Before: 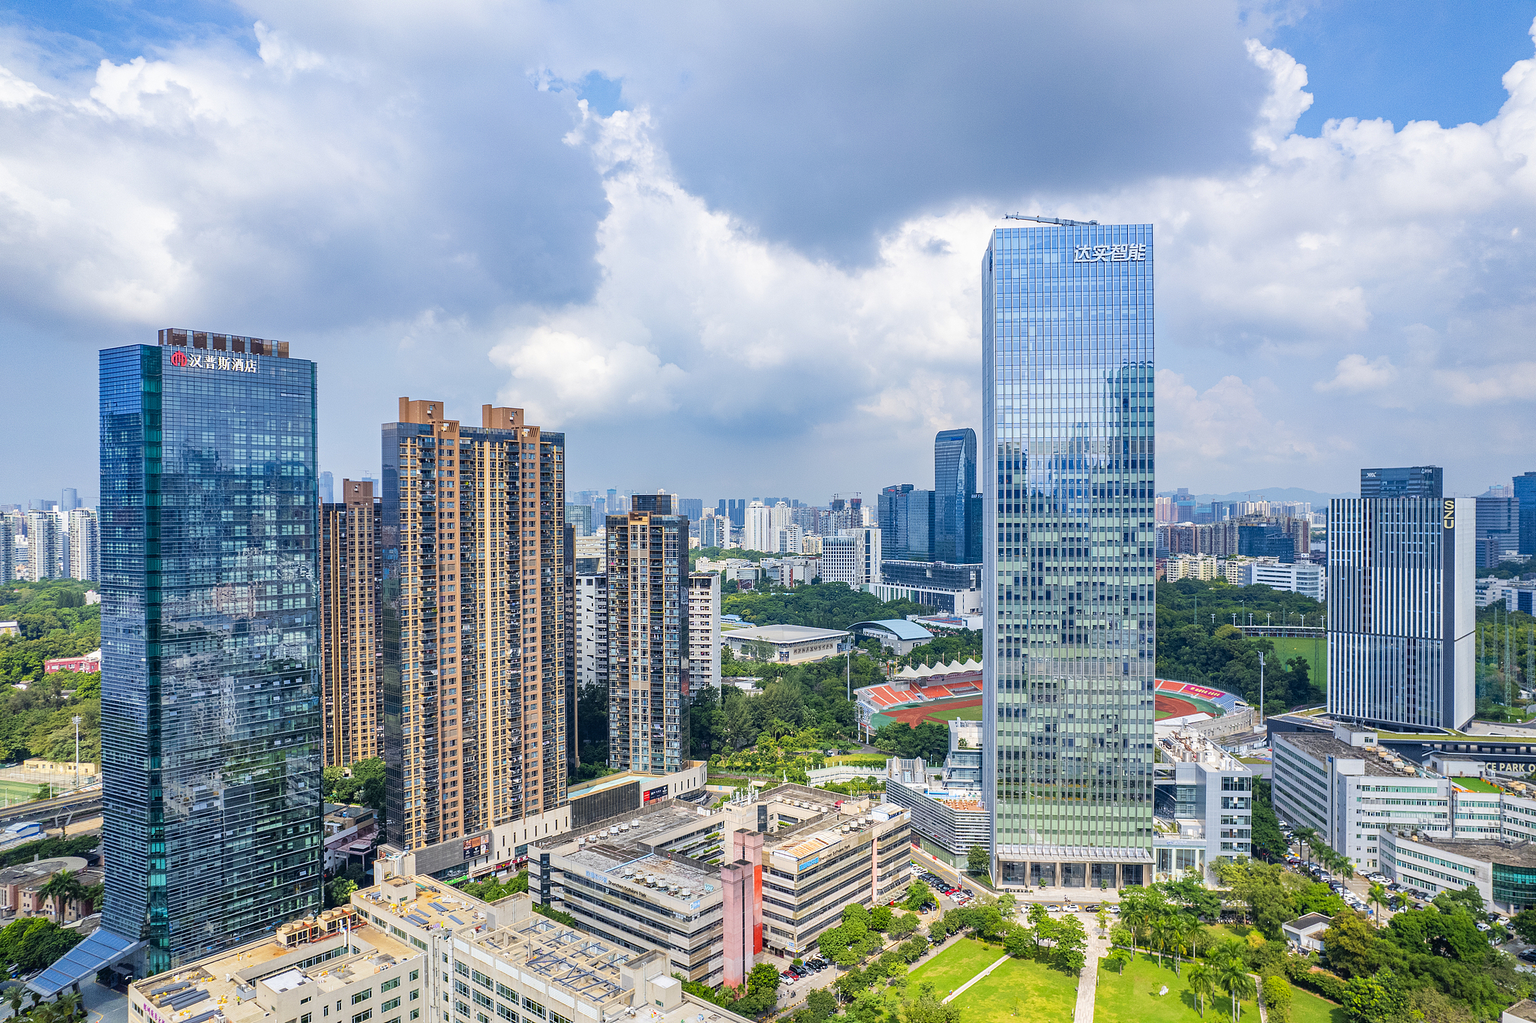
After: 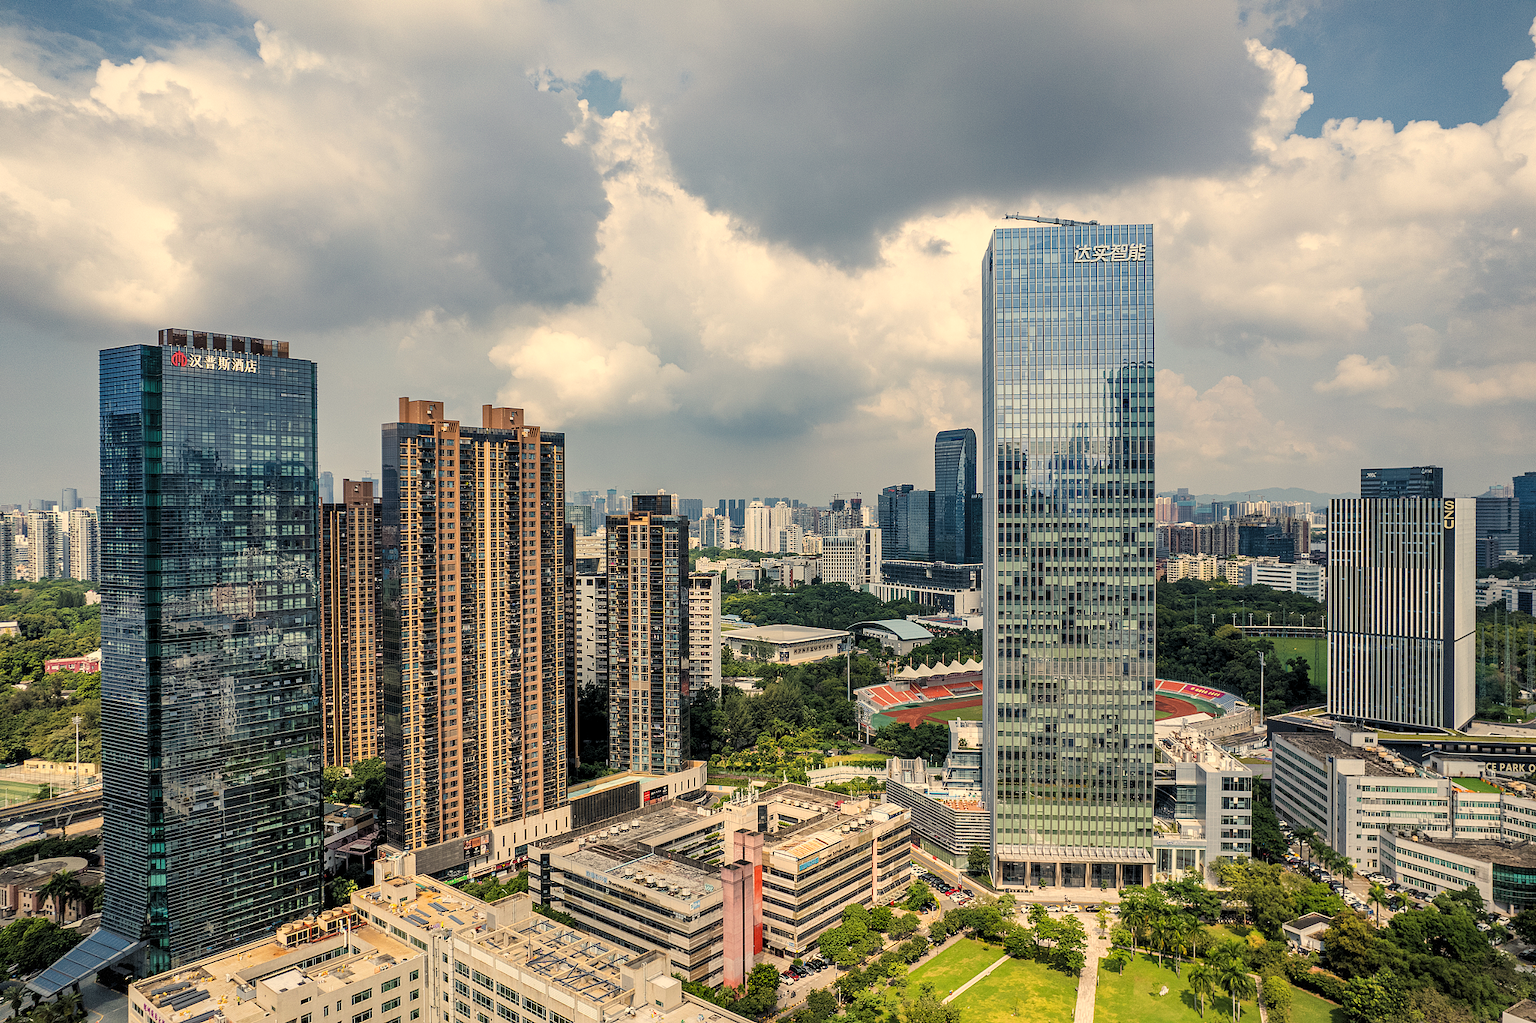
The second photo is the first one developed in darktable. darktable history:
white balance: red 1.123, blue 0.83
levels: levels [0.116, 0.574, 1]
vignetting: fall-off start 85%, fall-off radius 80%, brightness -0.182, saturation -0.3, width/height ratio 1.219, dithering 8-bit output, unbound false
exposure: exposure -0.064 EV, compensate highlight preservation false
